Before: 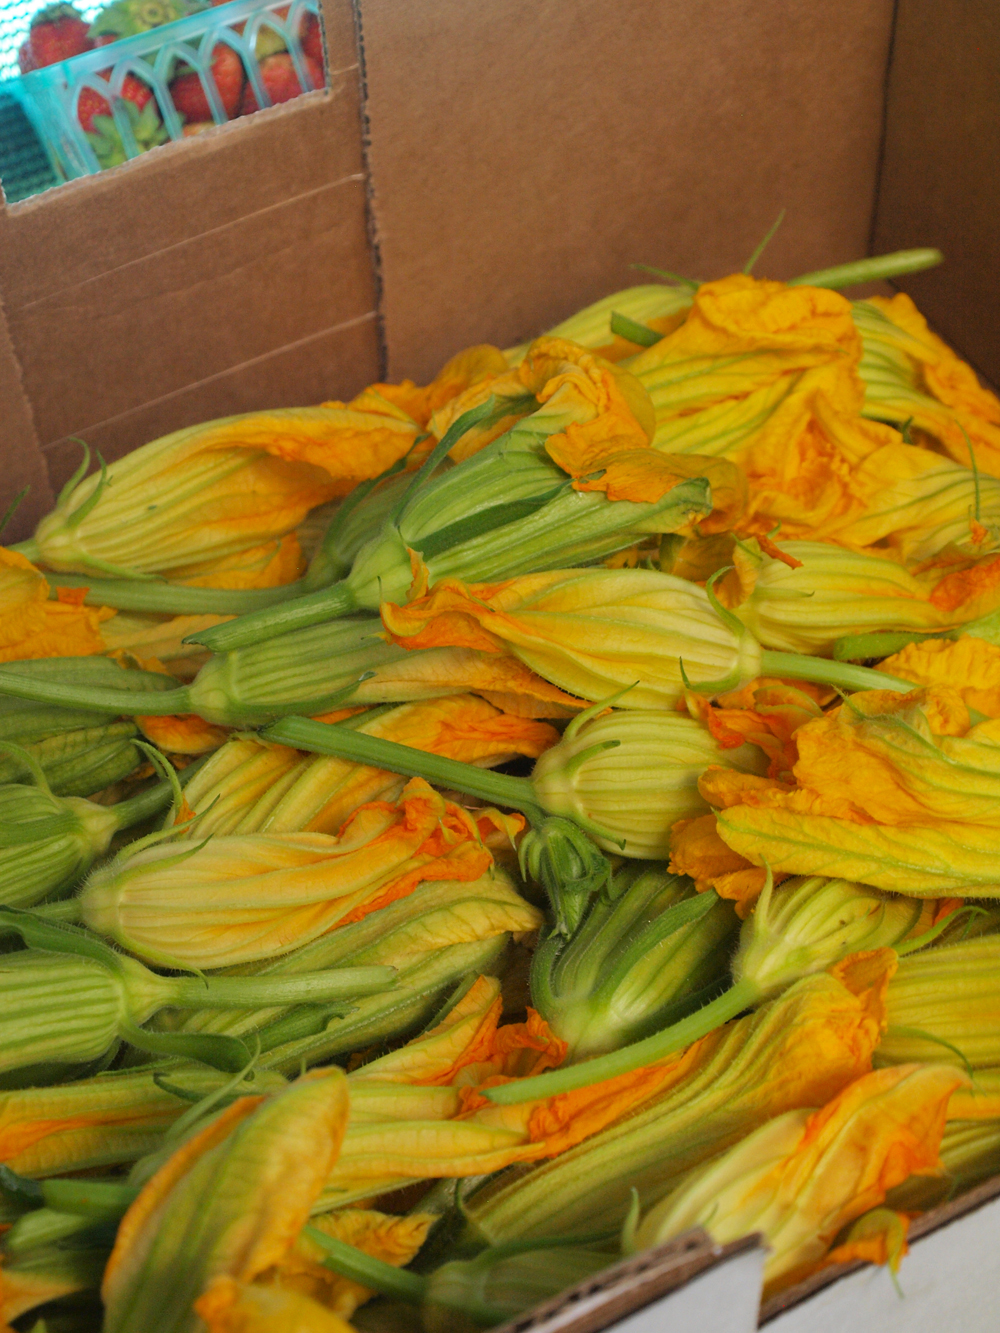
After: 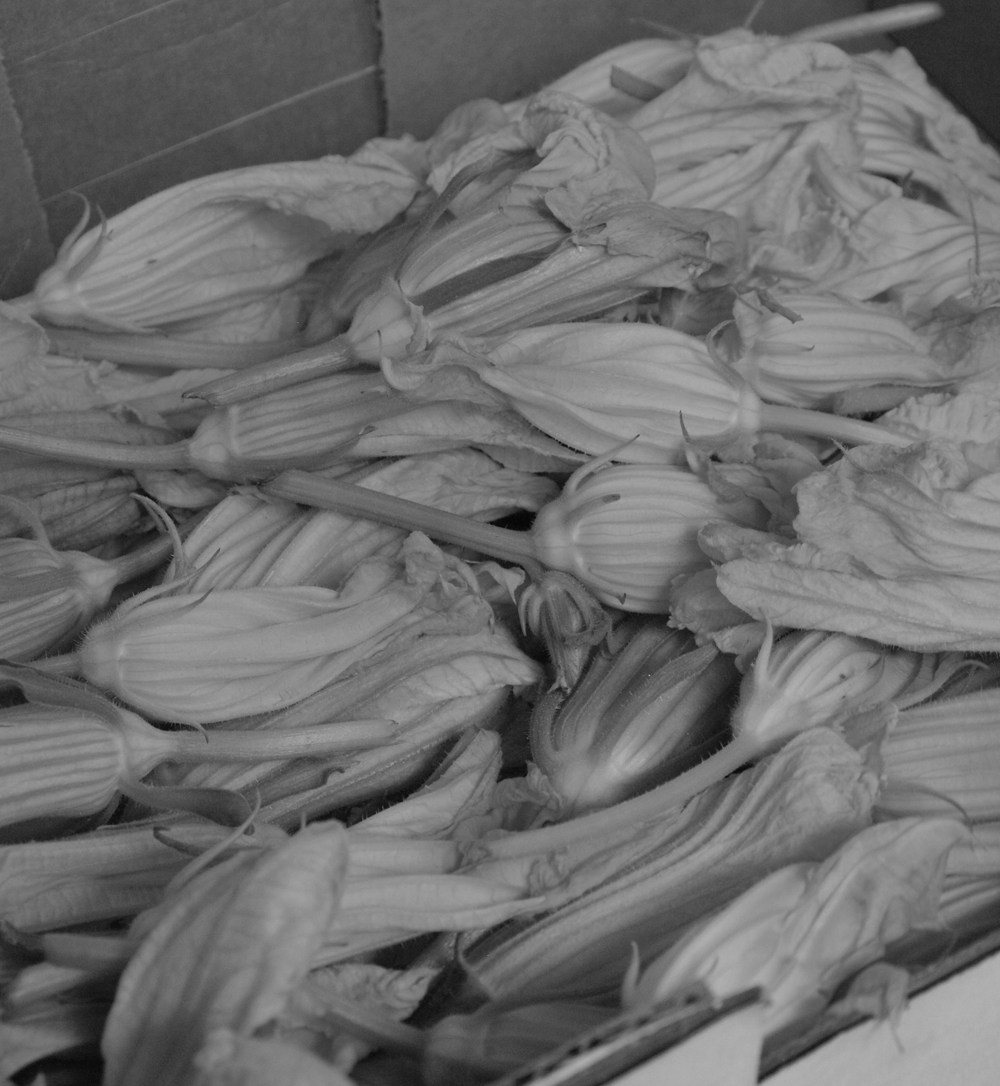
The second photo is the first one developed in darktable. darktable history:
exposure: black level correction 0.001, compensate highlight preservation false
monochrome: a 14.95, b -89.96
crop and rotate: top 18.507%
